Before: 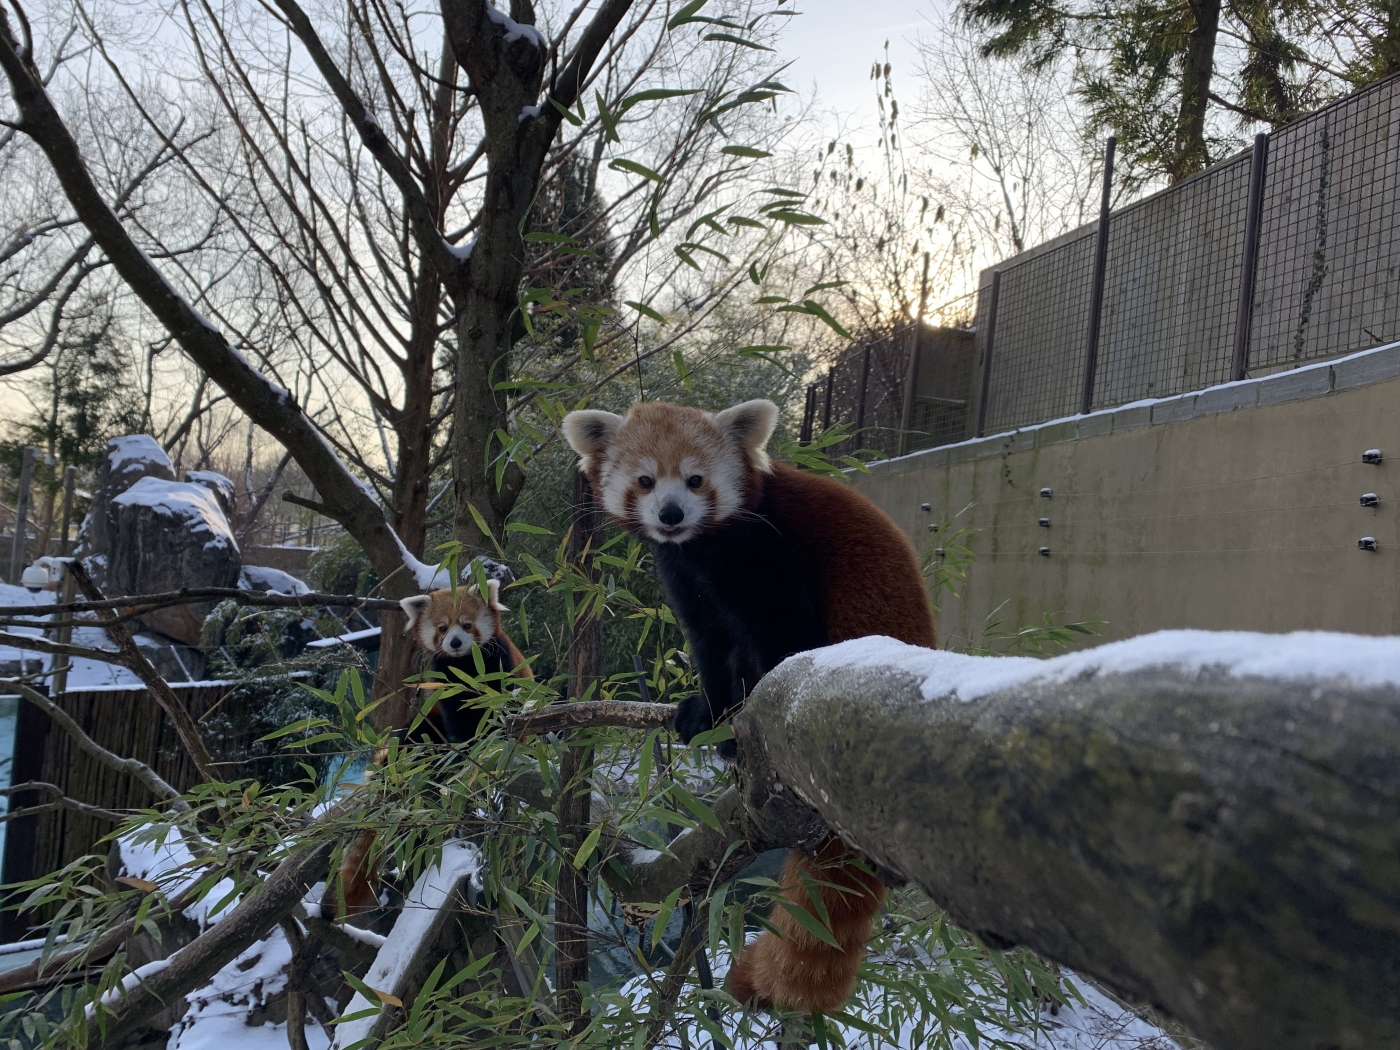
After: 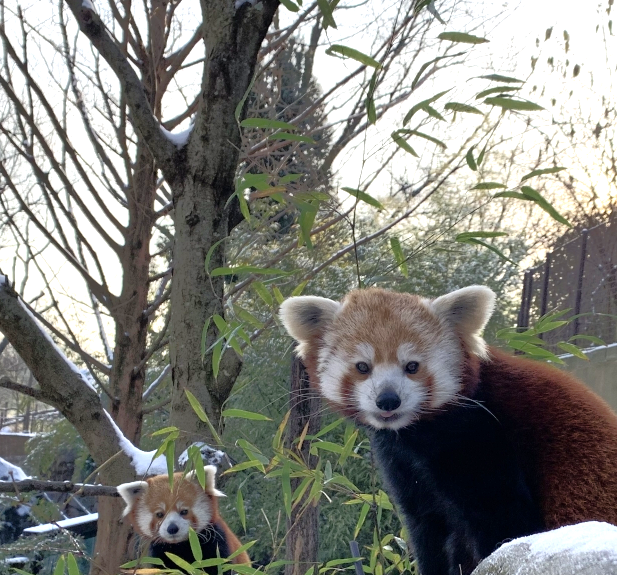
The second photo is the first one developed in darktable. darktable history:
crop: left 20.248%, top 10.86%, right 35.675%, bottom 34.321%
exposure: exposure 0.935 EV, compensate highlight preservation false
tone equalizer: -8 EV -0.528 EV, -7 EV -0.319 EV, -6 EV -0.083 EV, -5 EV 0.413 EV, -4 EV 0.985 EV, -3 EV 0.791 EV, -2 EV -0.01 EV, -1 EV 0.14 EV, +0 EV -0.012 EV, smoothing 1
